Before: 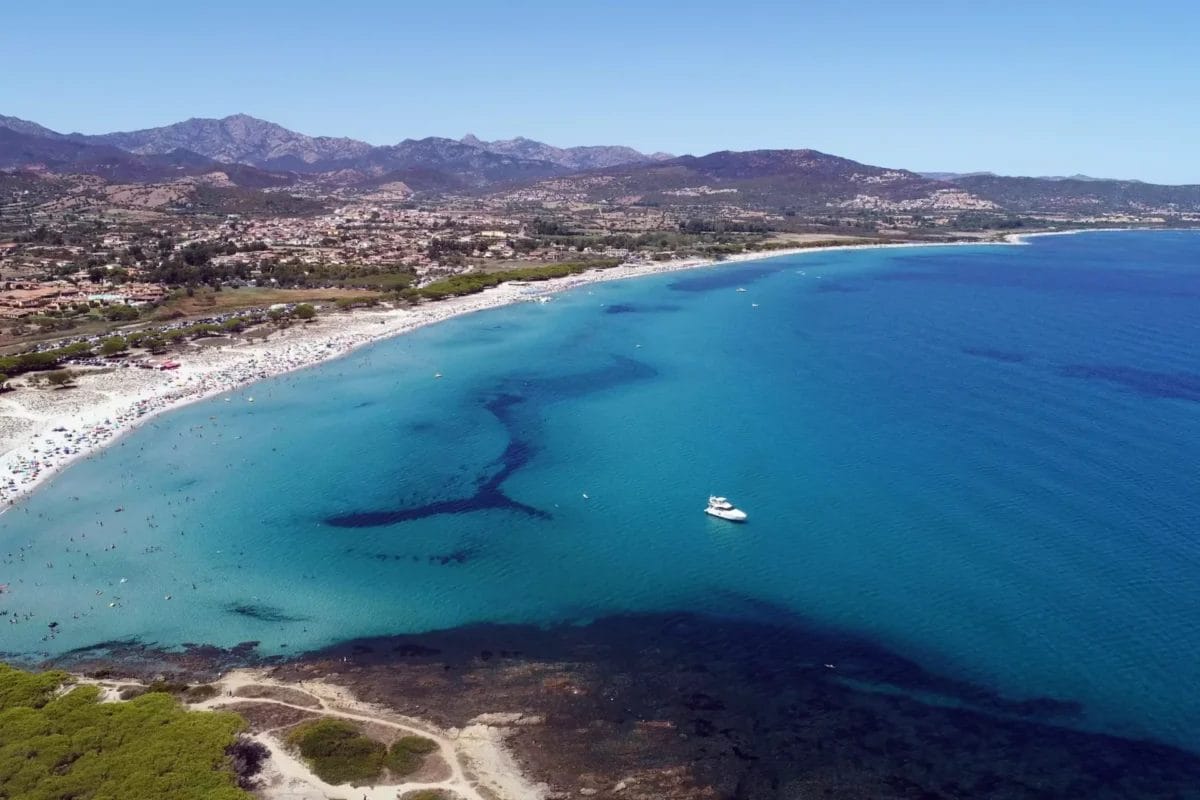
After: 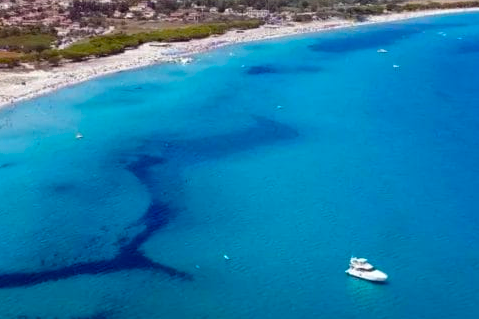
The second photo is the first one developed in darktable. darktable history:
color zones: curves: ch0 [(0.11, 0.396) (0.195, 0.36) (0.25, 0.5) (0.303, 0.412) (0.357, 0.544) (0.75, 0.5) (0.967, 0.328)]; ch1 [(0, 0.468) (0.112, 0.512) (0.202, 0.6) (0.25, 0.5) (0.307, 0.352) (0.357, 0.544) (0.75, 0.5) (0.963, 0.524)]
bloom: size 9%, threshold 100%, strength 7%
crop: left 30%, top 30%, right 30%, bottom 30%
color balance rgb: linear chroma grading › global chroma 15%, perceptual saturation grading › global saturation 30%
